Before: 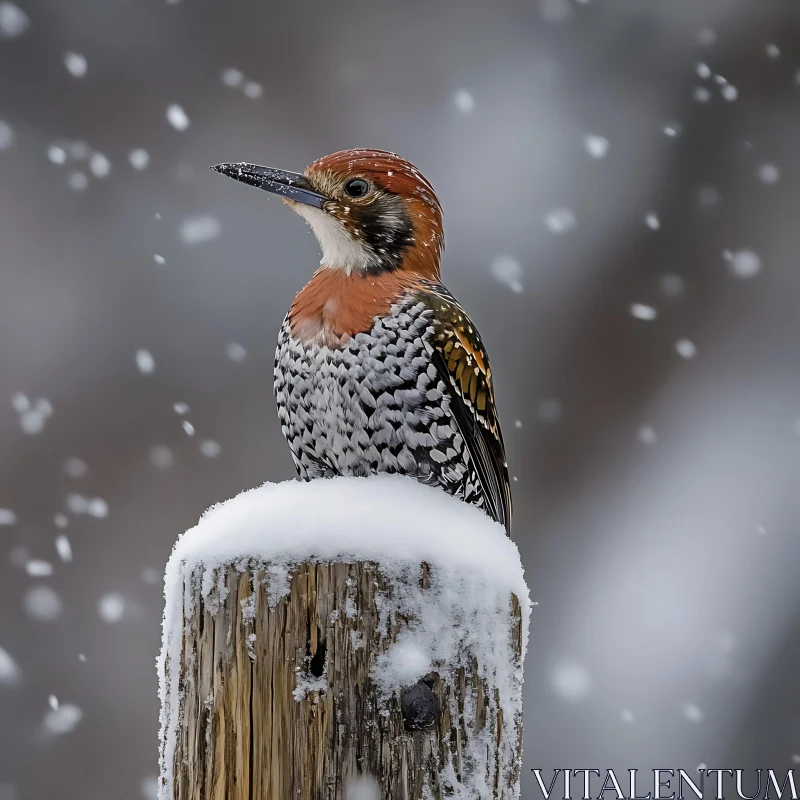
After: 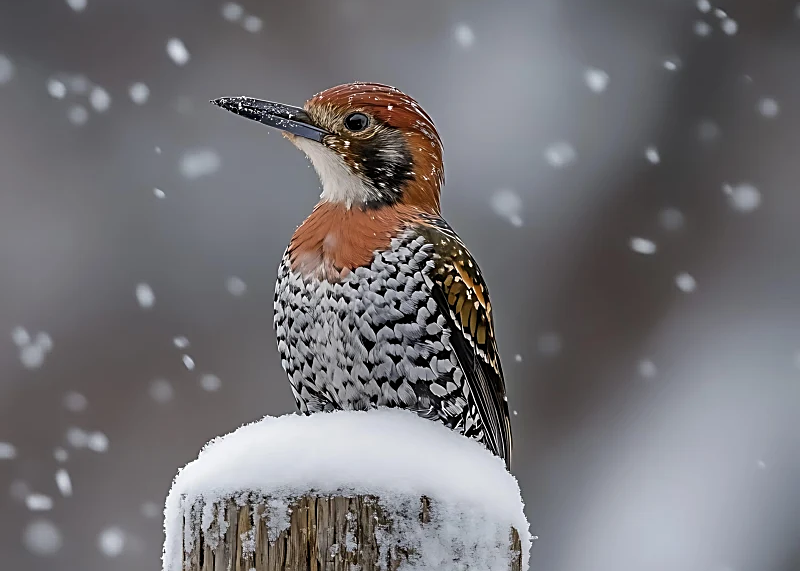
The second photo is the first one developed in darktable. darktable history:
sharpen: on, module defaults
tone equalizer: on, module defaults
color correction: highlights b* 0.019, saturation 0.99
crop and rotate: top 8.278%, bottom 20.291%
